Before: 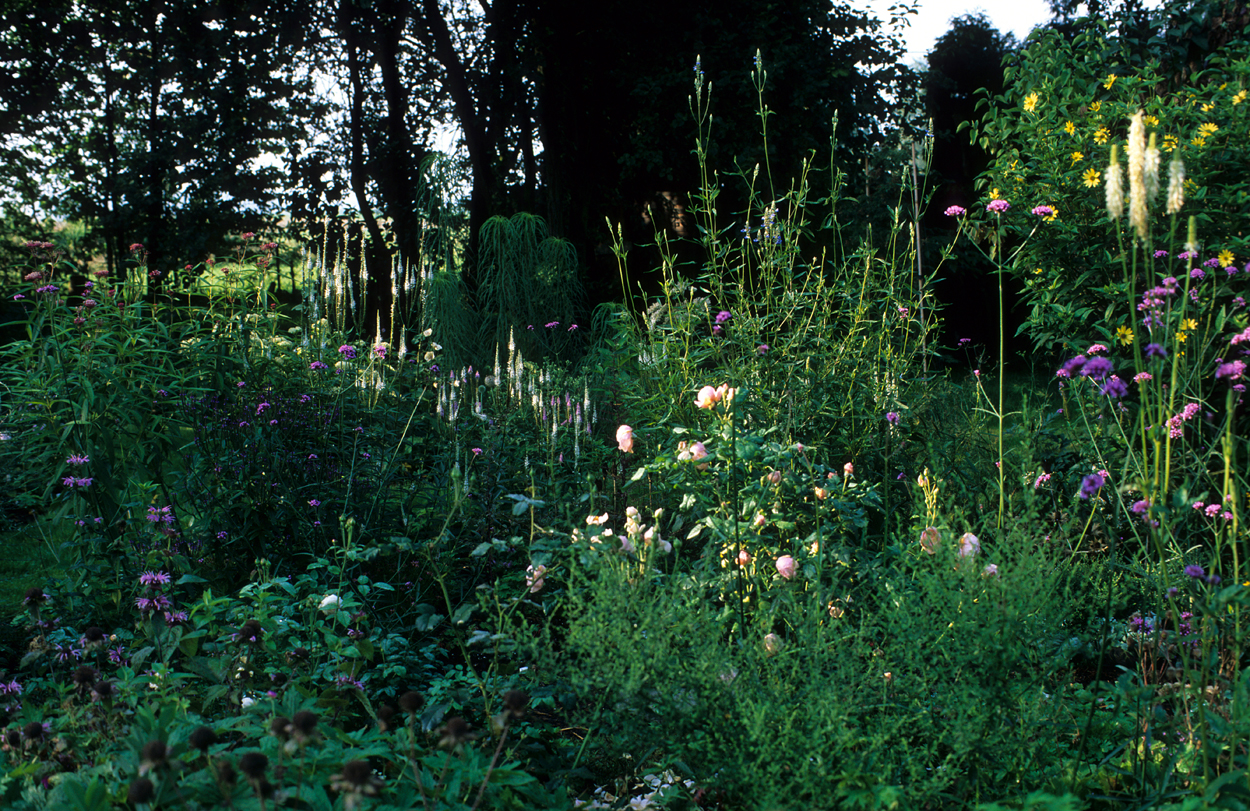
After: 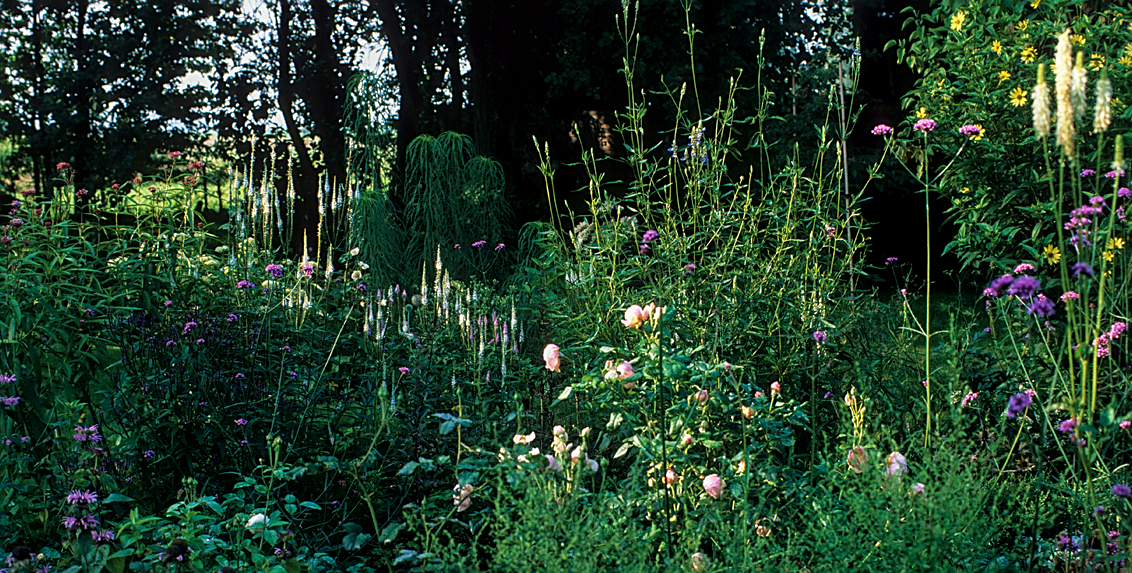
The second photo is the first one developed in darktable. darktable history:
local contrast: on, module defaults
crop: left 5.896%, top 10.023%, right 3.51%, bottom 19.235%
sharpen: on, module defaults
velvia: on, module defaults
